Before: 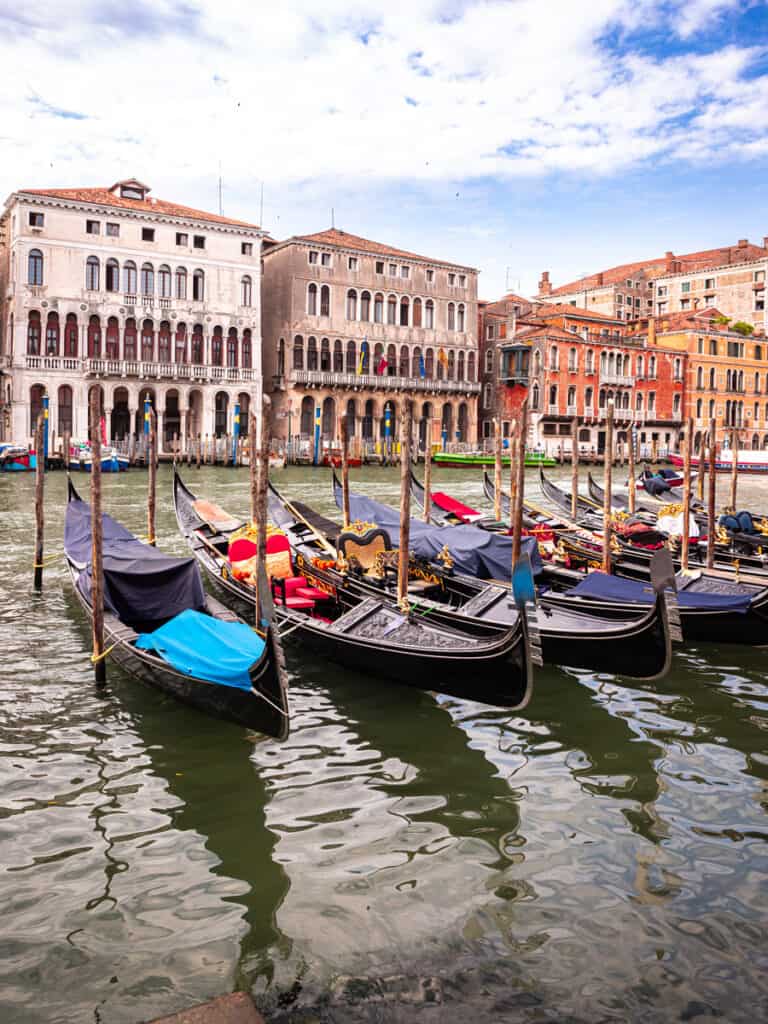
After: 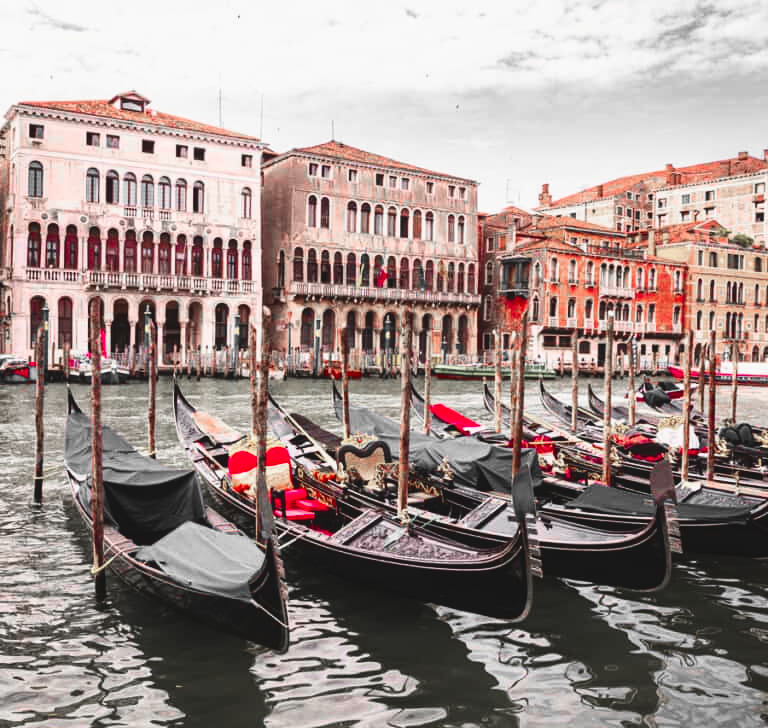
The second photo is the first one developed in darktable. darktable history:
contrast brightness saturation: contrast 0.217
crop and rotate: top 8.651%, bottom 20.192%
color zones: curves: ch1 [(0, 0.831) (0.08, 0.771) (0.157, 0.268) (0.241, 0.207) (0.562, -0.005) (0.714, -0.013) (0.876, 0.01) (1, 0.831)]
exposure: black level correction -0.015, exposure -0.137 EV, compensate highlight preservation false
